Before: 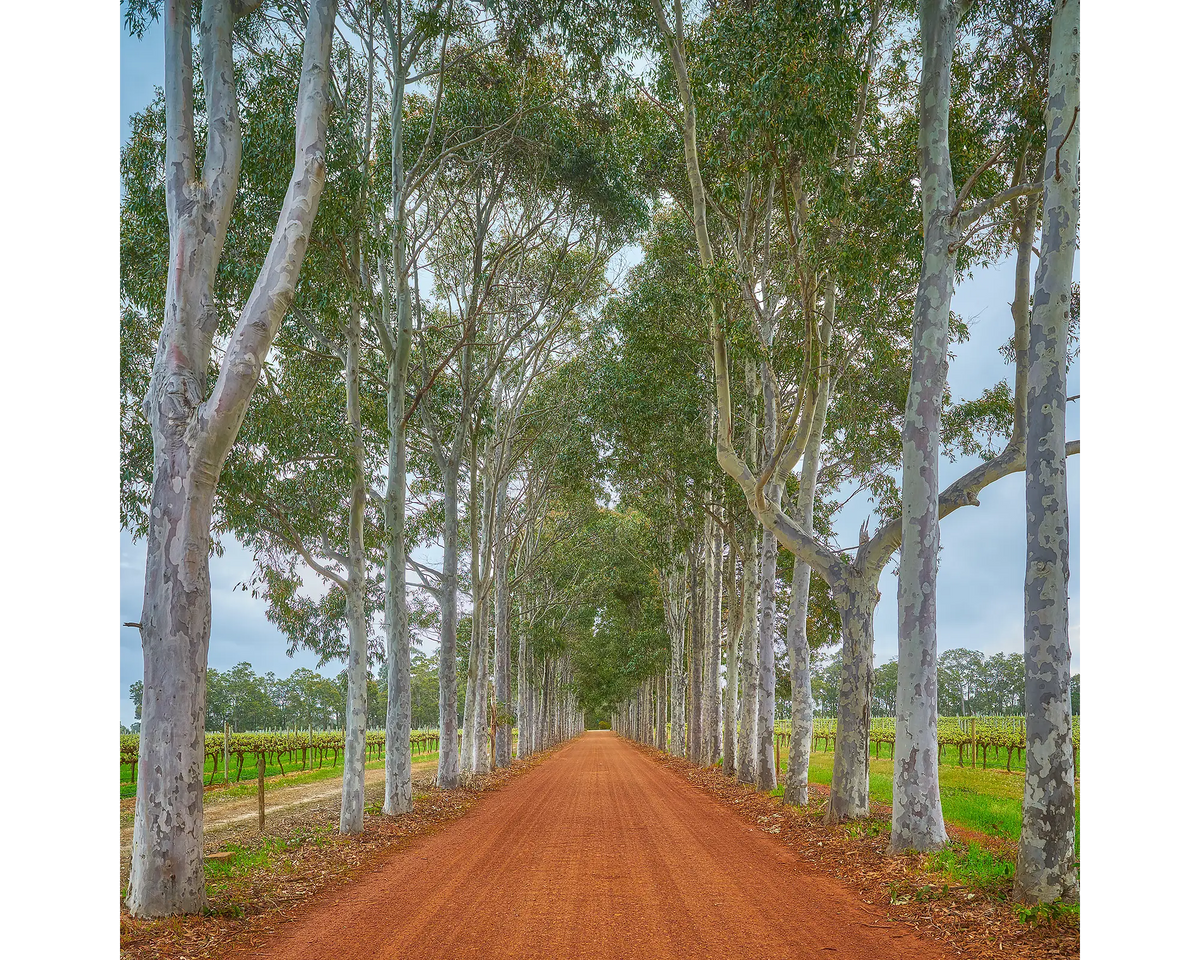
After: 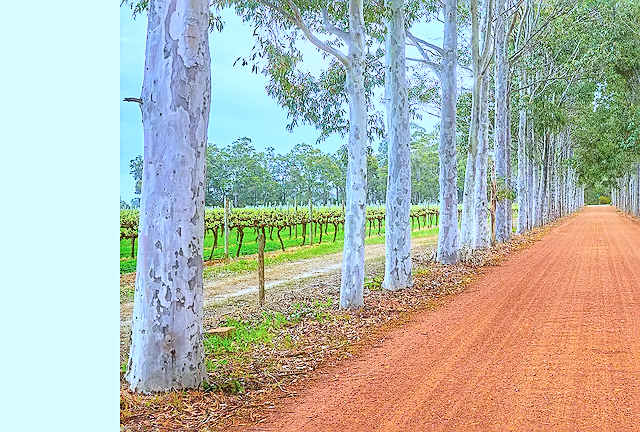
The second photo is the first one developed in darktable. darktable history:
sharpen: on, module defaults
color calibration: x 0.37, y 0.382, temperature 4313.32 K
exposure: compensate highlight preservation false
white balance: red 0.948, green 1.02, blue 1.176
base curve: curves: ch0 [(0, 0) (0.025, 0.046) (0.112, 0.277) (0.467, 0.74) (0.814, 0.929) (1, 0.942)]
crop and rotate: top 54.778%, right 46.61%, bottom 0.159%
